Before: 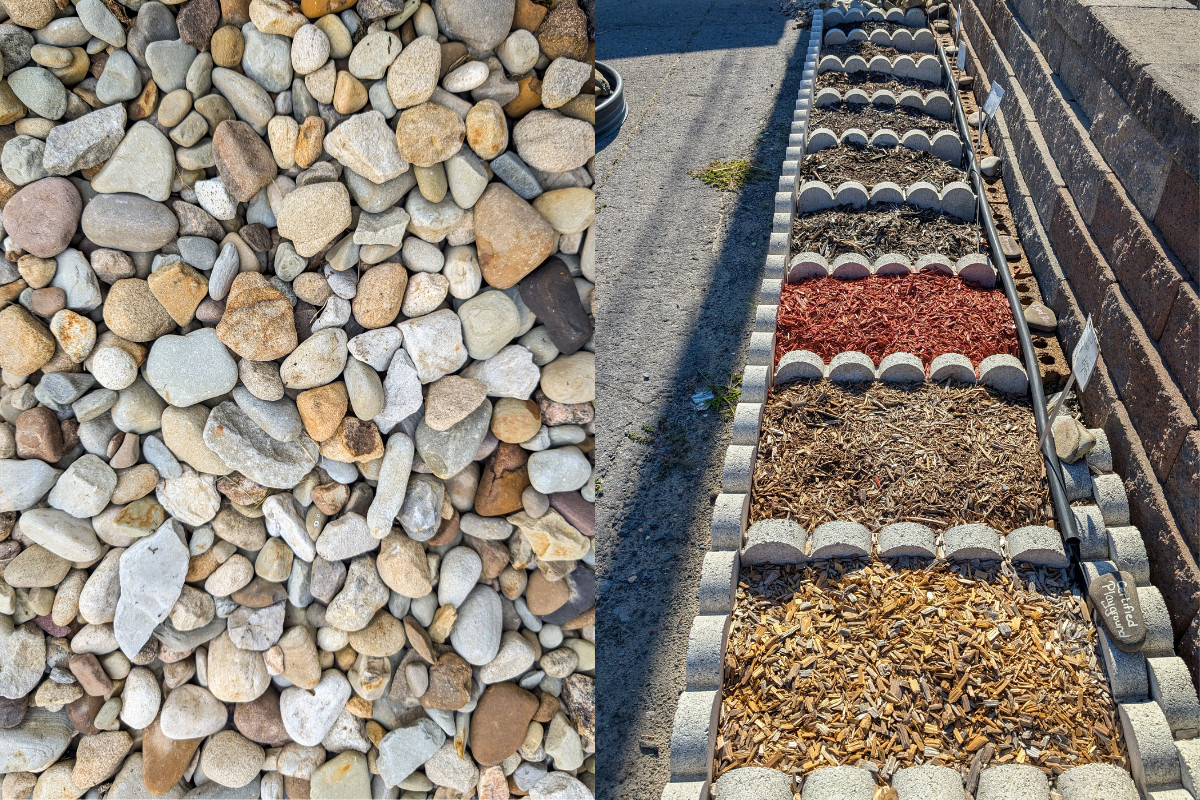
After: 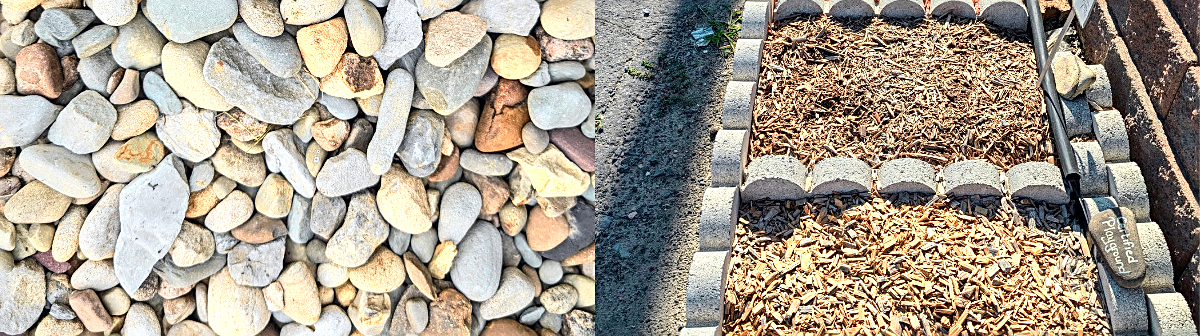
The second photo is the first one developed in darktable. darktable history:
tone curve: curves: ch0 [(0, 0) (0.051, 0.047) (0.102, 0.099) (0.228, 0.262) (0.446, 0.527) (0.695, 0.778) (0.908, 0.946) (1, 1)]; ch1 [(0, 0) (0.339, 0.298) (0.402, 0.363) (0.453, 0.413) (0.485, 0.469) (0.494, 0.493) (0.504, 0.501) (0.525, 0.533) (0.563, 0.591) (0.597, 0.631) (1, 1)]; ch2 [(0, 0) (0.48, 0.48) (0.504, 0.5) (0.539, 0.554) (0.59, 0.628) (0.642, 0.682) (0.824, 0.815) (1, 1)], color space Lab, independent channels, preserve colors none
crop: top 45.551%, bottom 12.262%
sharpen: on, module defaults
color zones: curves: ch0 [(0.018, 0.548) (0.224, 0.64) (0.425, 0.447) (0.675, 0.575) (0.732, 0.579)]; ch1 [(0.066, 0.487) (0.25, 0.5) (0.404, 0.43) (0.75, 0.421) (0.956, 0.421)]; ch2 [(0.044, 0.561) (0.215, 0.465) (0.399, 0.544) (0.465, 0.548) (0.614, 0.447) (0.724, 0.43) (0.882, 0.623) (0.956, 0.632)]
